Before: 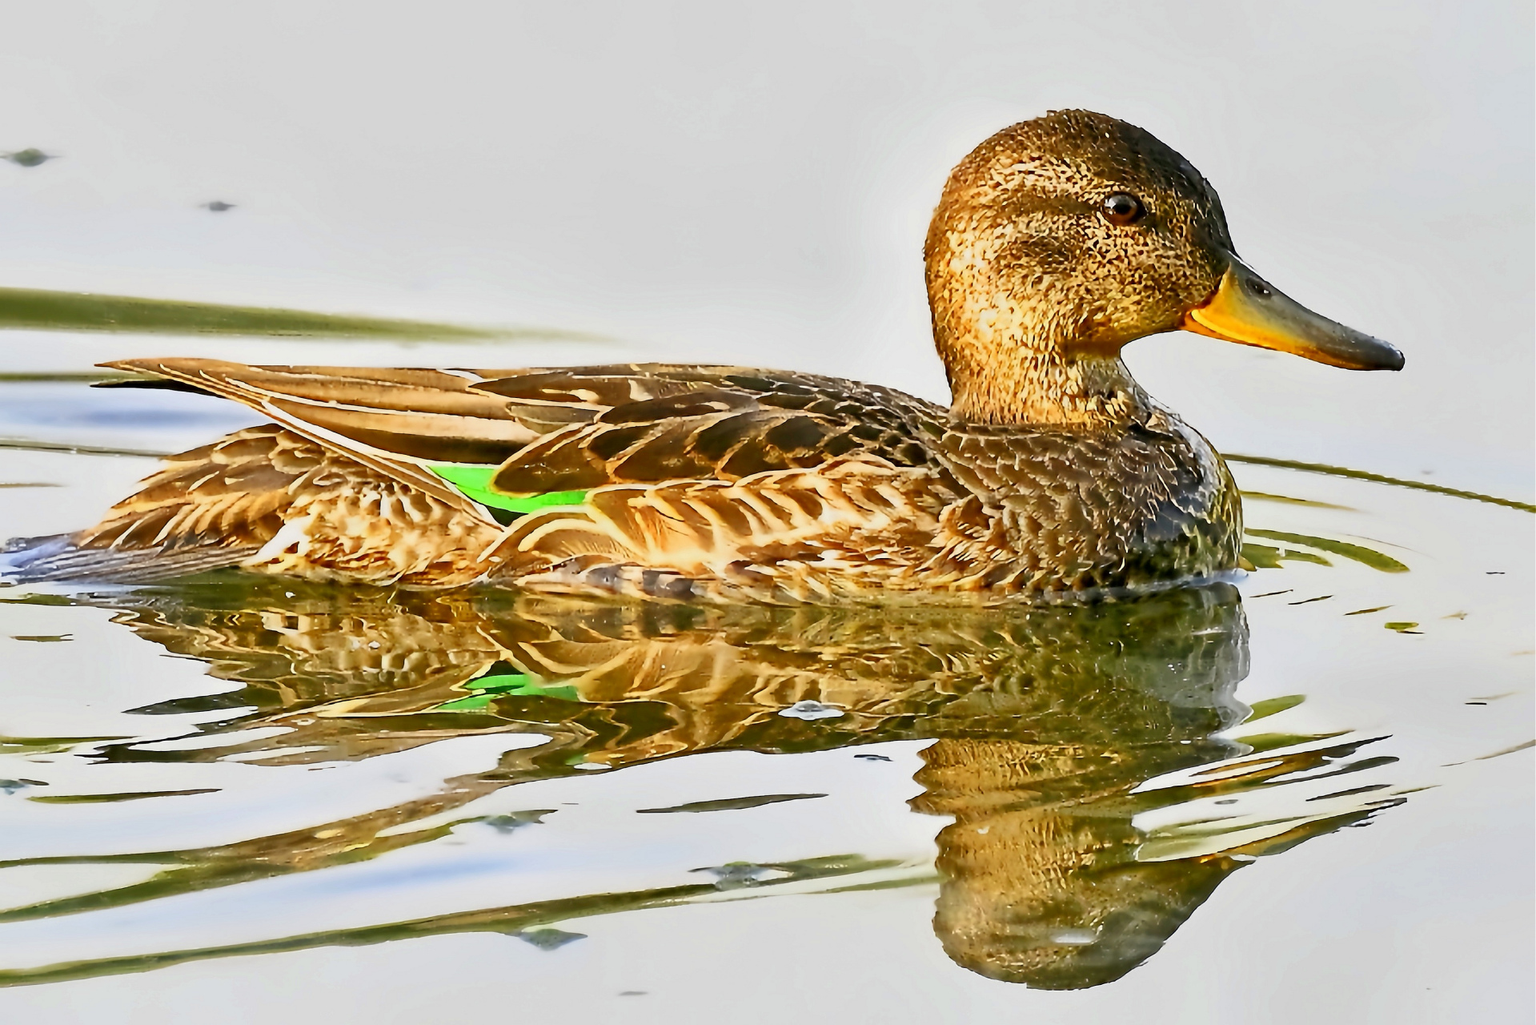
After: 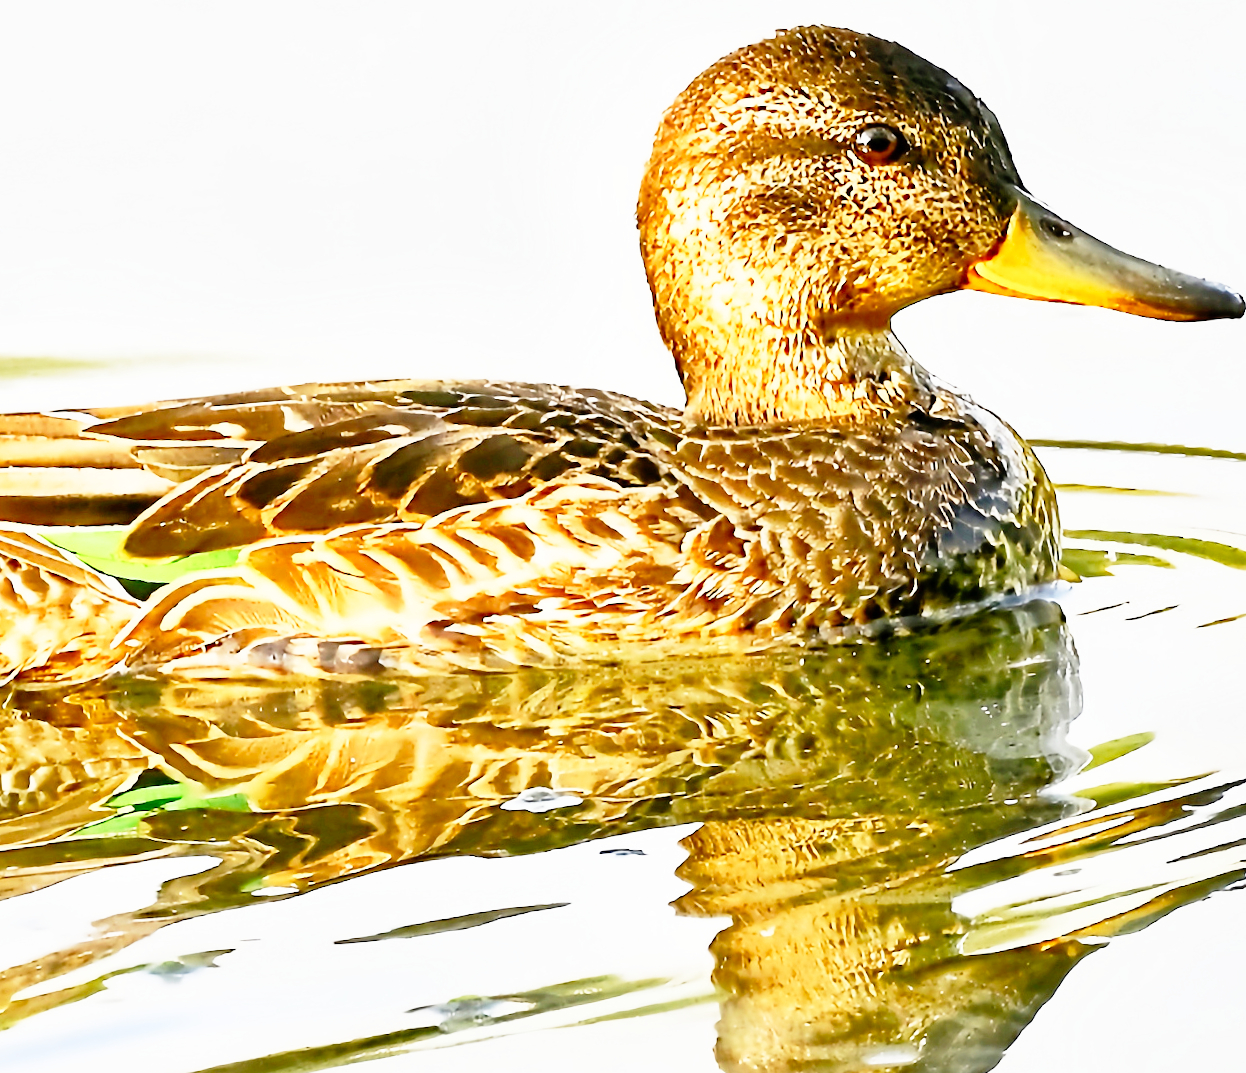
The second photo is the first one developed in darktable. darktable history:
rotate and perspective: rotation -4.57°, crop left 0.054, crop right 0.944, crop top 0.087, crop bottom 0.914
crop and rotate: left 24.034%, top 2.838%, right 6.406%, bottom 6.299%
base curve: curves: ch0 [(0, 0) (0.012, 0.01) (0.073, 0.168) (0.31, 0.711) (0.645, 0.957) (1, 1)], preserve colors none
